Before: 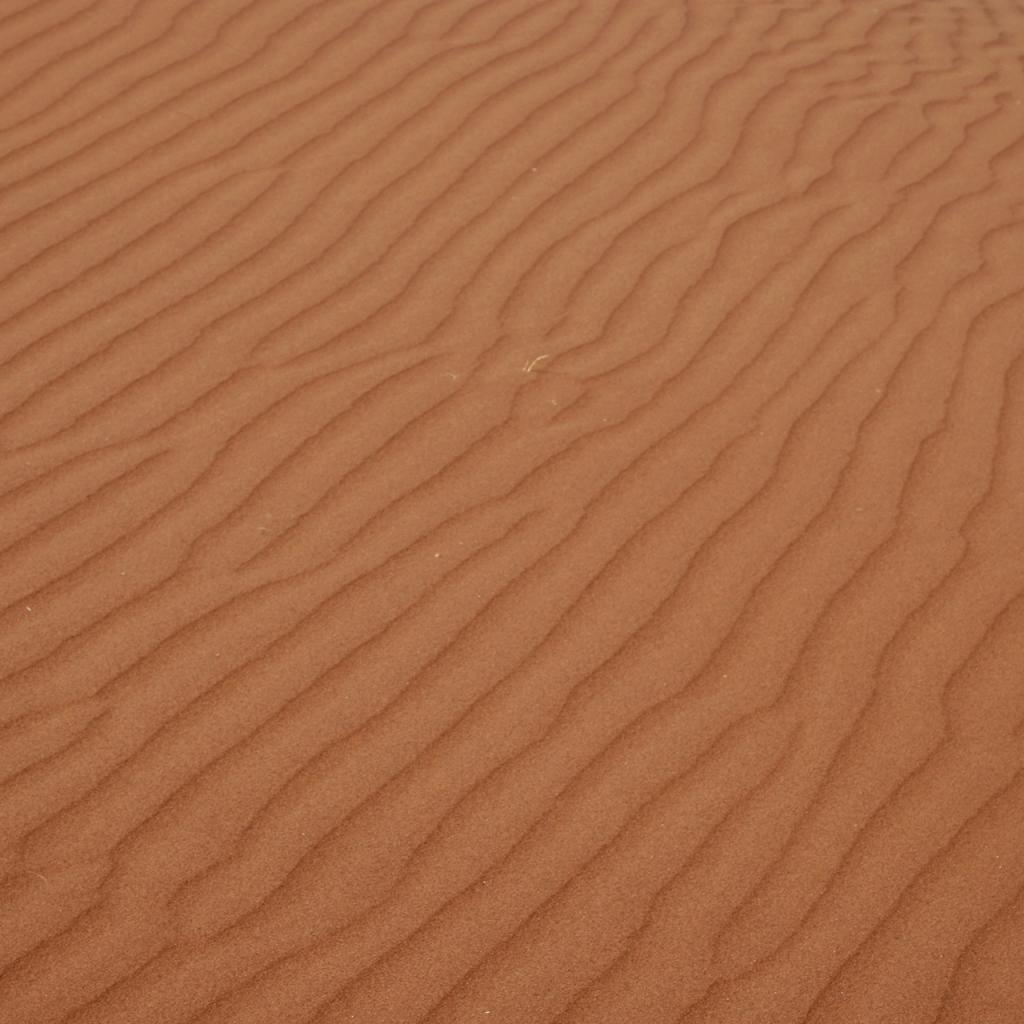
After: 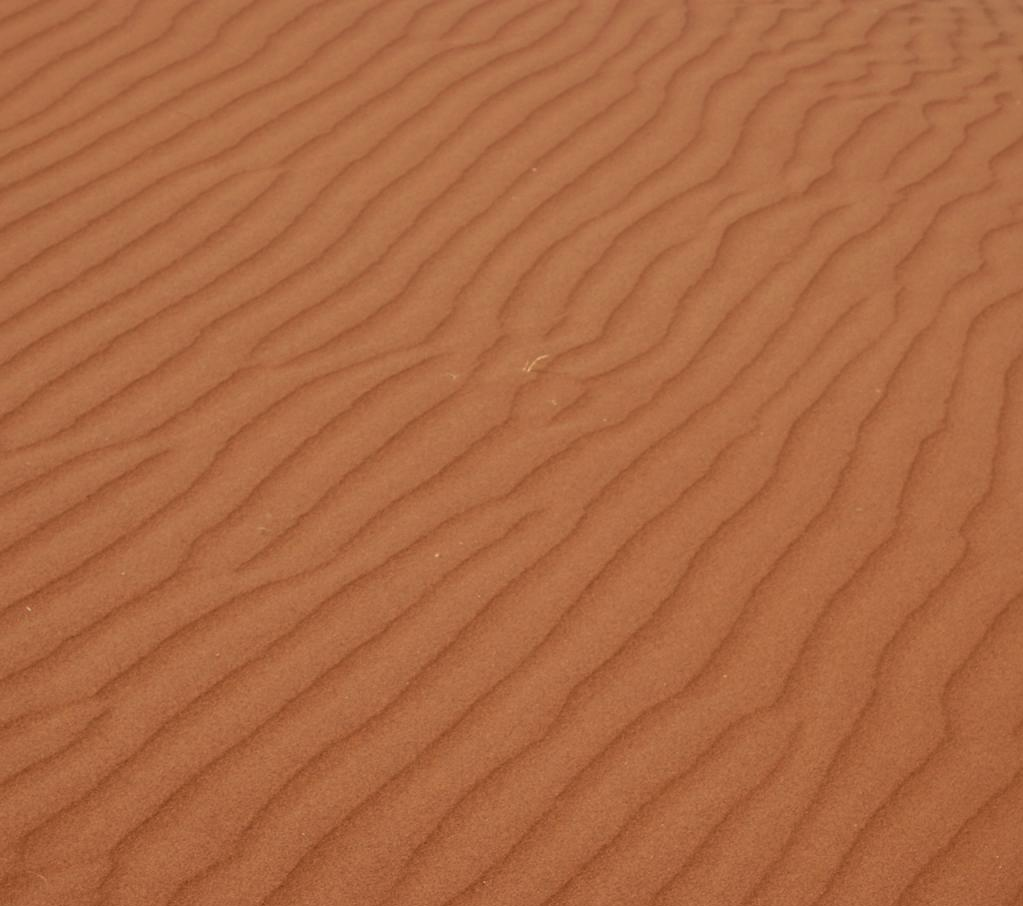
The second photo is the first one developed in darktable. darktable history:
shadows and highlights: on, module defaults
tone equalizer: on, module defaults
color correction: highlights a* 5.81, highlights b* 4.84
crop and rotate: top 0%, bottom 11.49%
bloom: size 3%, threshold 100%, strength 0%
